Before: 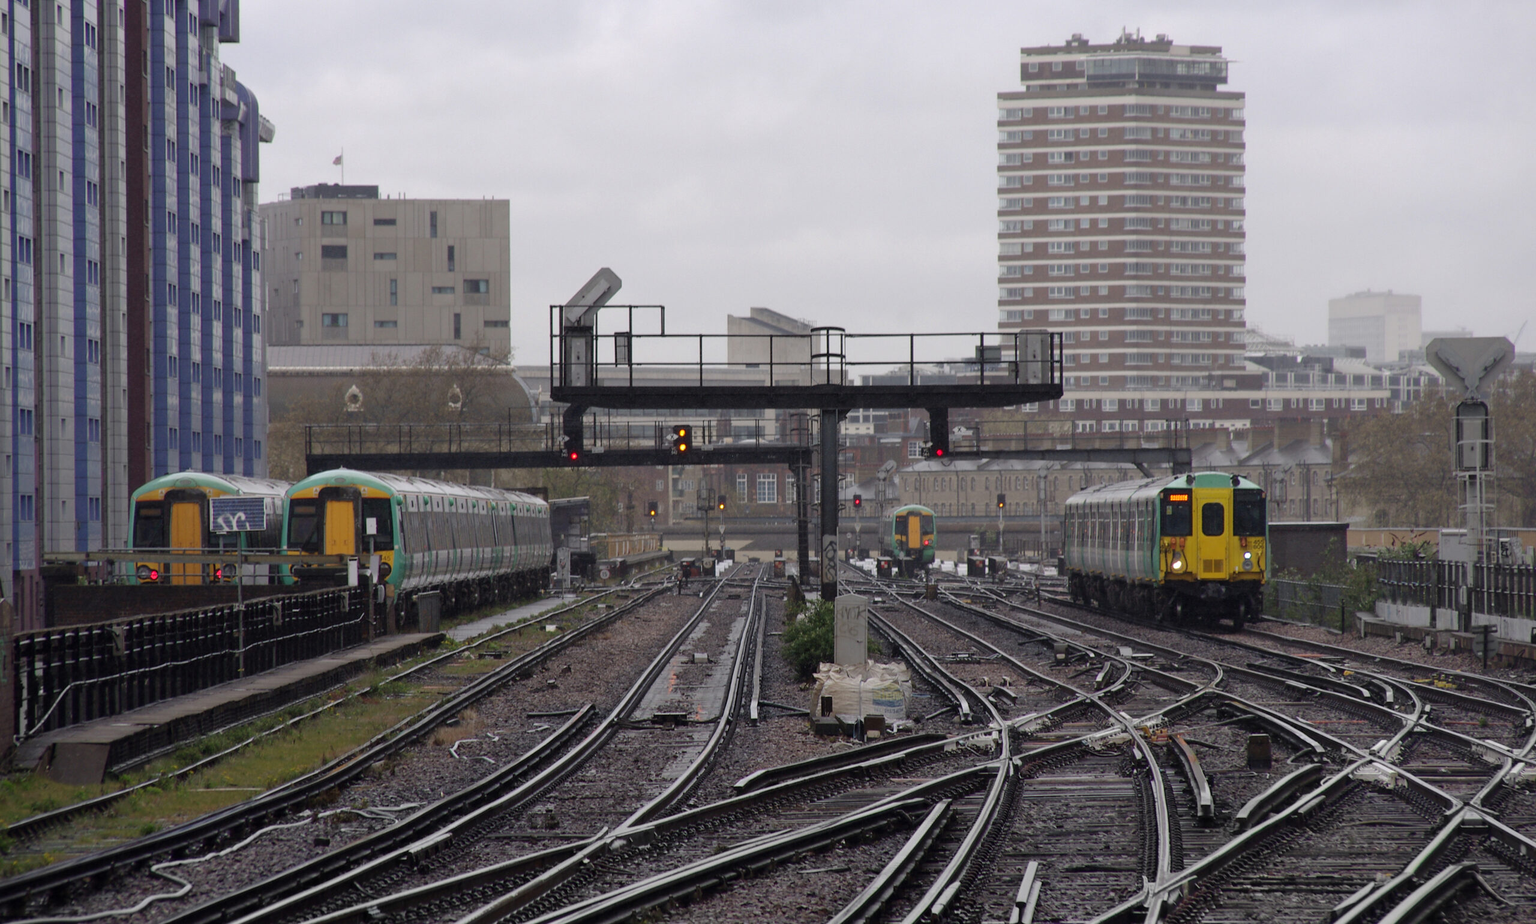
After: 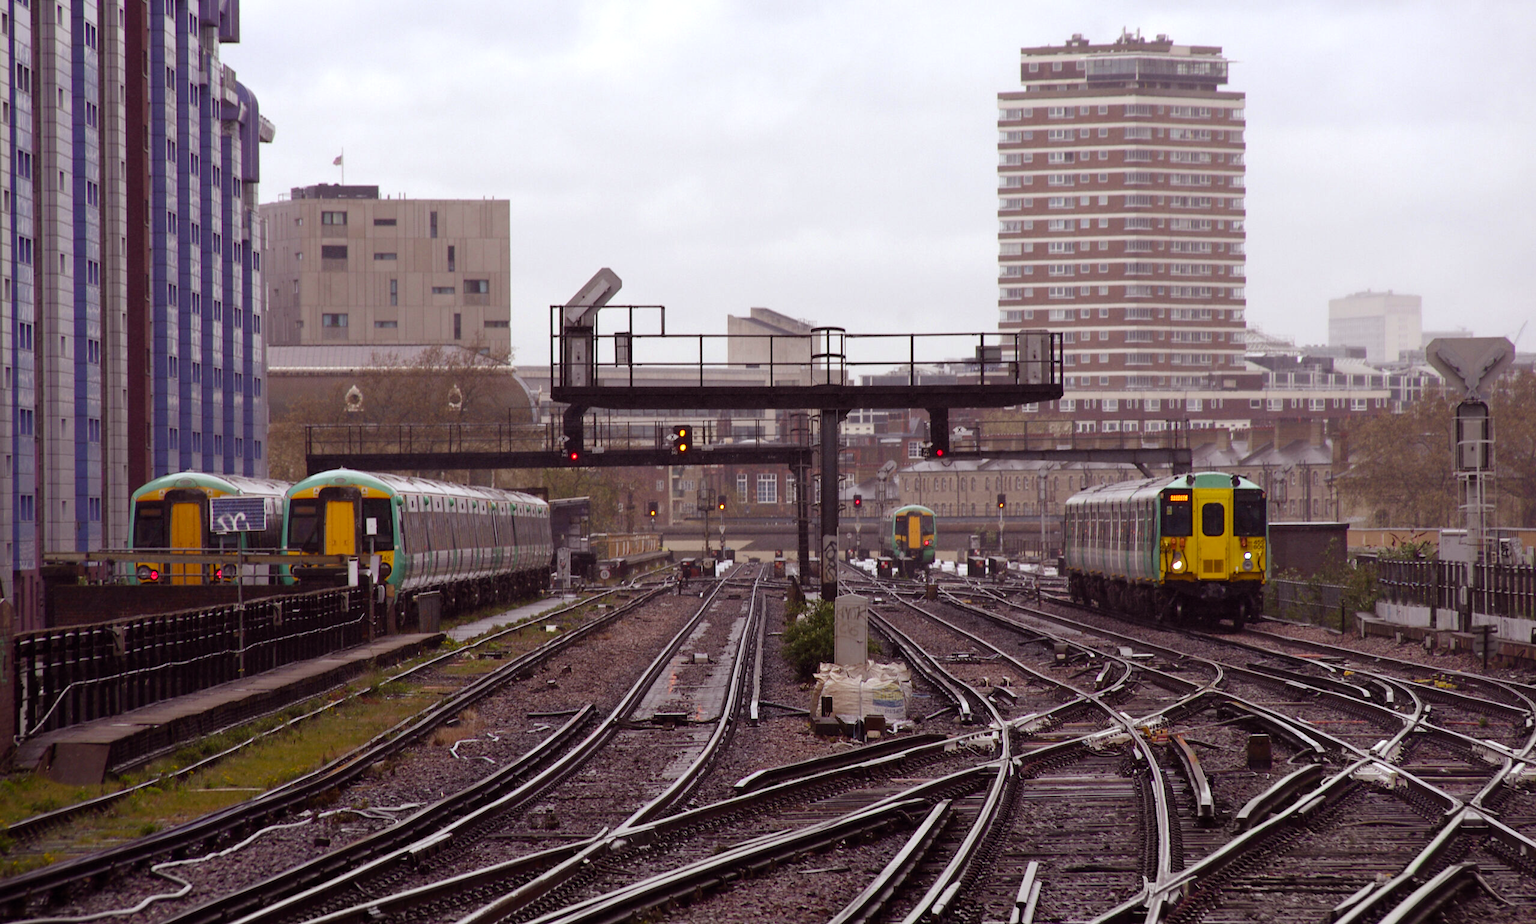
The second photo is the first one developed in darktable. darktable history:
rgb levels: mode RGB, independent channels, levels [[0, 0.474, 1], [0, 0.5, 1], [0, 0.5, 1]]
color balance rgb: shadows lift › luminance -20%, power › hue 72.24°, highlights gain › luminance 15%, global offset › hue 171.6°, perceptual saturation grading › highlights -15%, perceptual saturation grading › shadows 25%, global vibrance 35%, contrast 10%
white balance: red 0.978, blue 0.999
